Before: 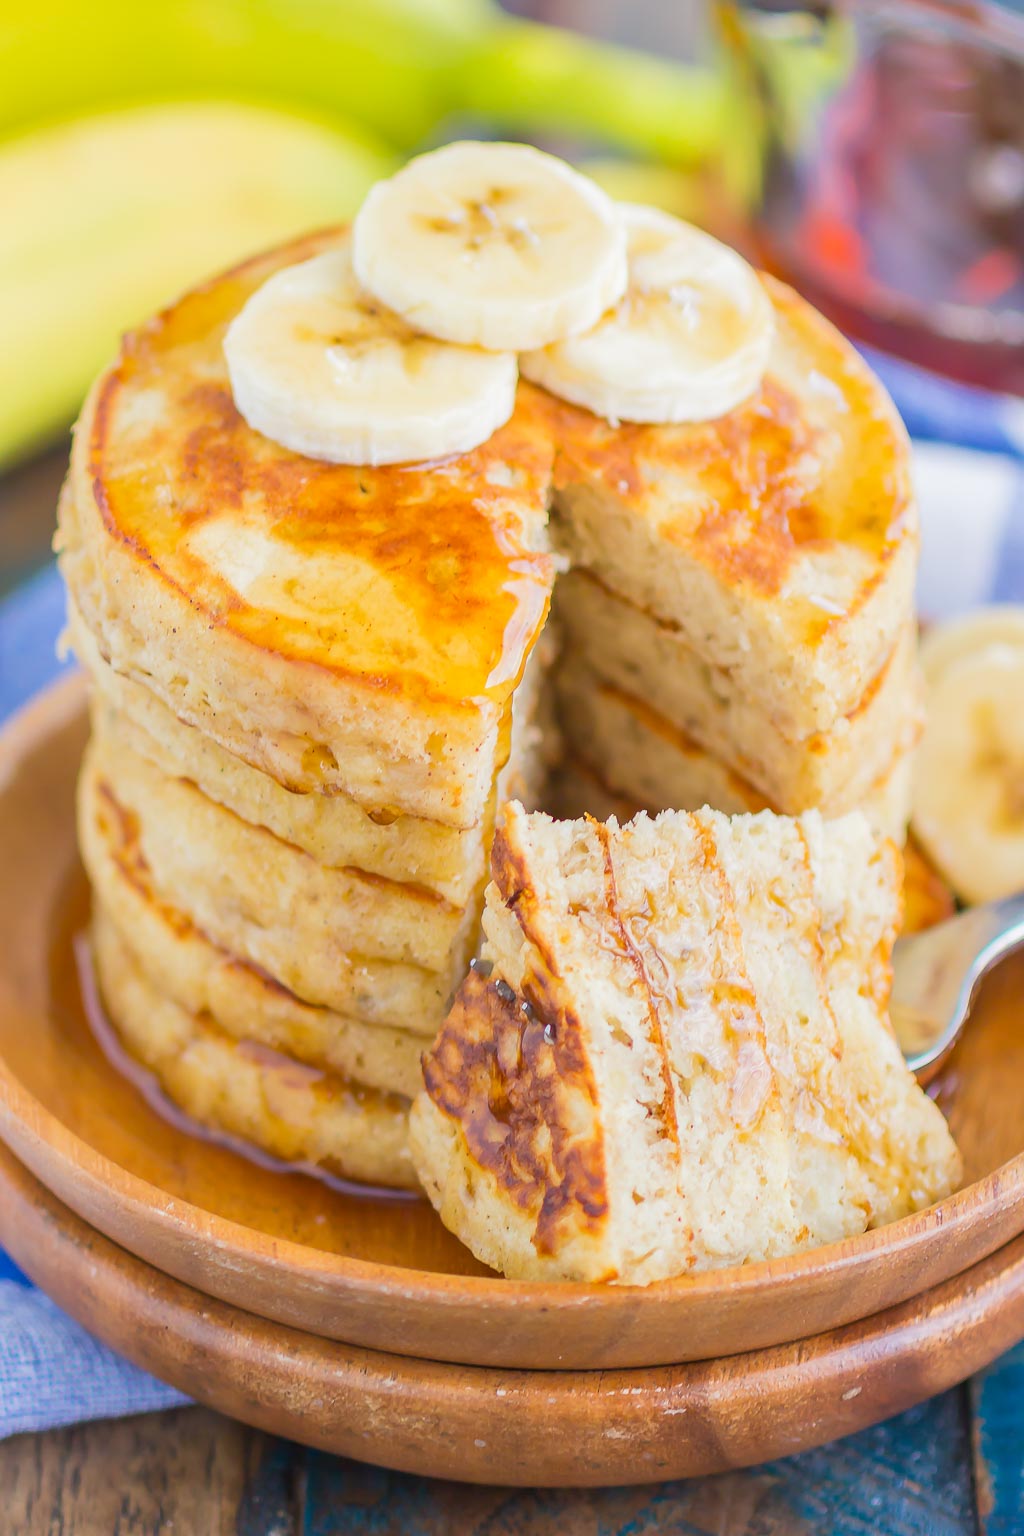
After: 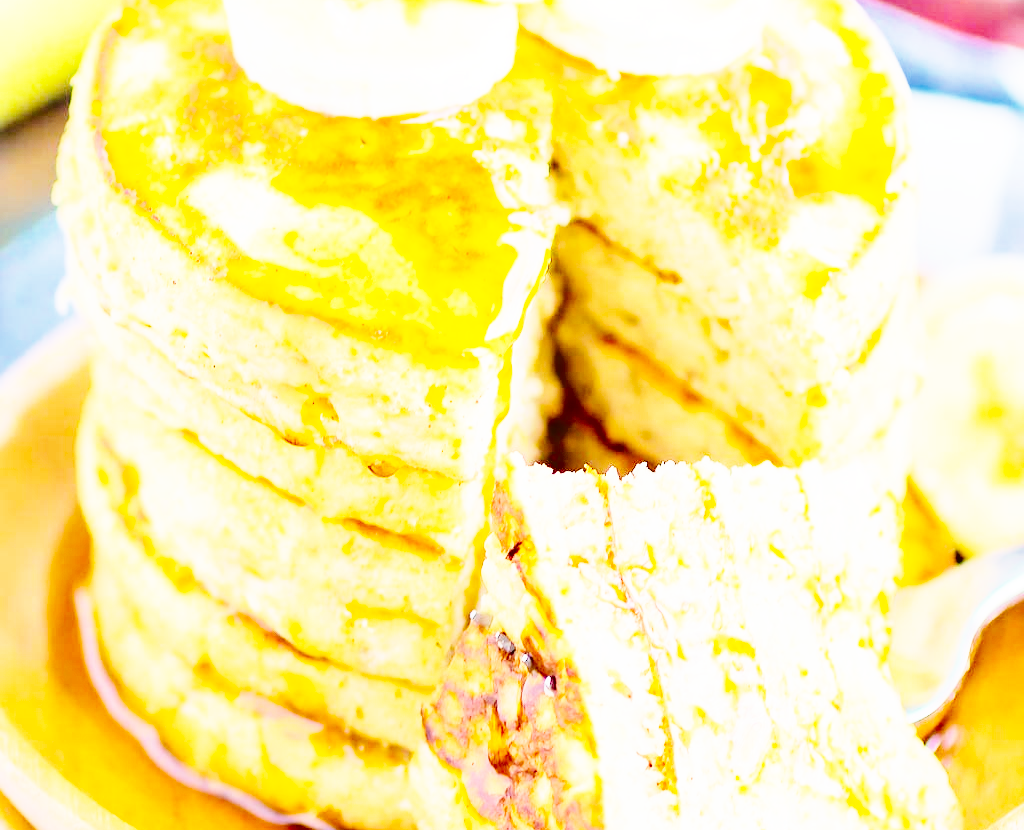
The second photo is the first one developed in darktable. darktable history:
shadows and highlights: soften with gaussian
crop and rotate: top 22.68%, bottom 23.223%
base curve: curves: ch0 [(0, 0) (0.007, 0.004) (0.027, 0.03) (0.046, 0.07) (0.207, 0.54) (0.442, 0.872) (0.673, 0.972) (1, 1)], preserve colors none
tone equalizer: -7 EV 0.16 EV, -6 EV 0.573 EV, -5 EV 1.11 EV, -4 EV 1.36 EV, -3 EV 1.12 EV, -2 EV 0.6 EV, -1 EV 0.169 EV, edges refinement/feathering 500, mask exposure compensation -1.57 EV, preserve details no
